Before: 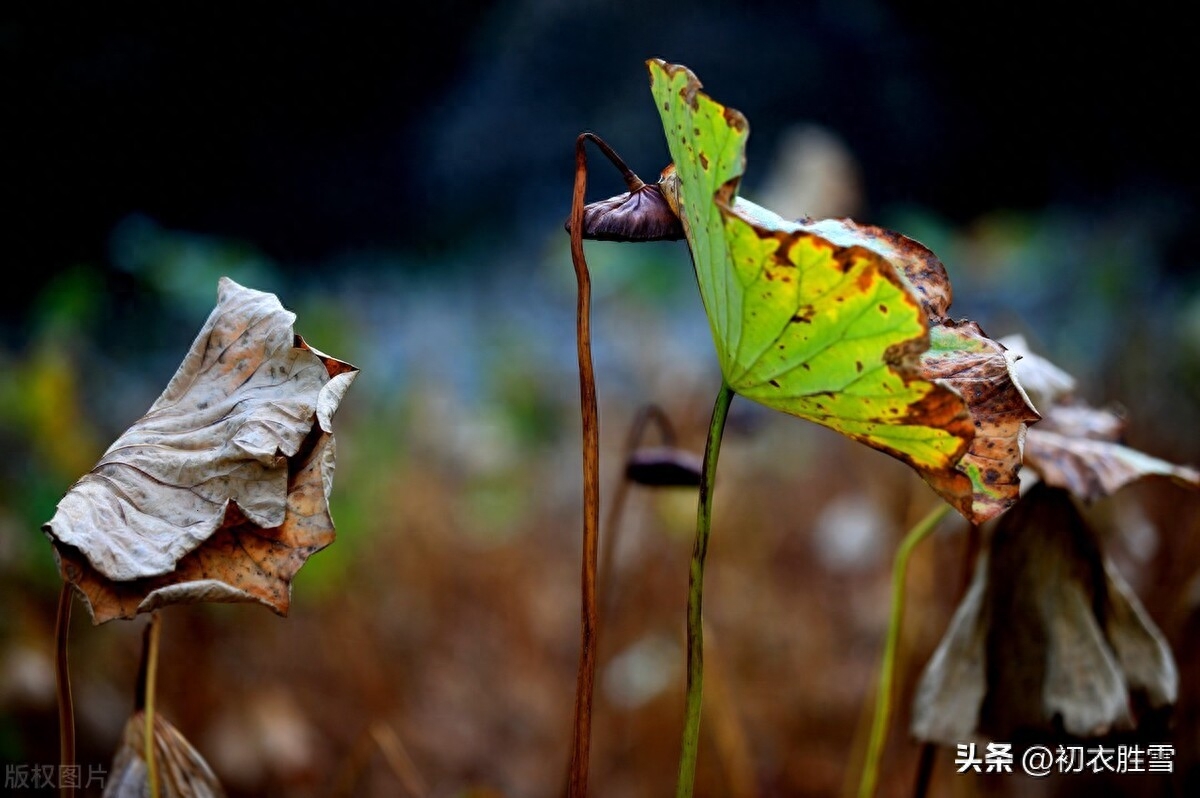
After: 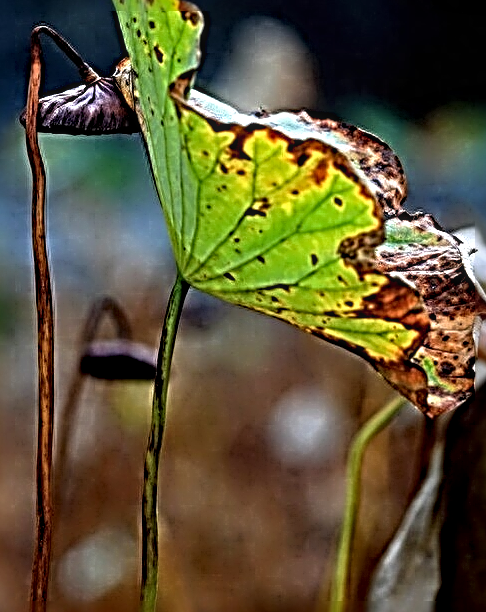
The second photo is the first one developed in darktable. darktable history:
crop: left 45.418%, top 13.435%, right 14.028%, bottom 9.872%
base curve: curves: ch0 [(0, 0) (0.472, 0.455) (1, 1)], preserve colors none
sharpen: radius 4.035, amount 1.992
local contrast: on, module defaults
